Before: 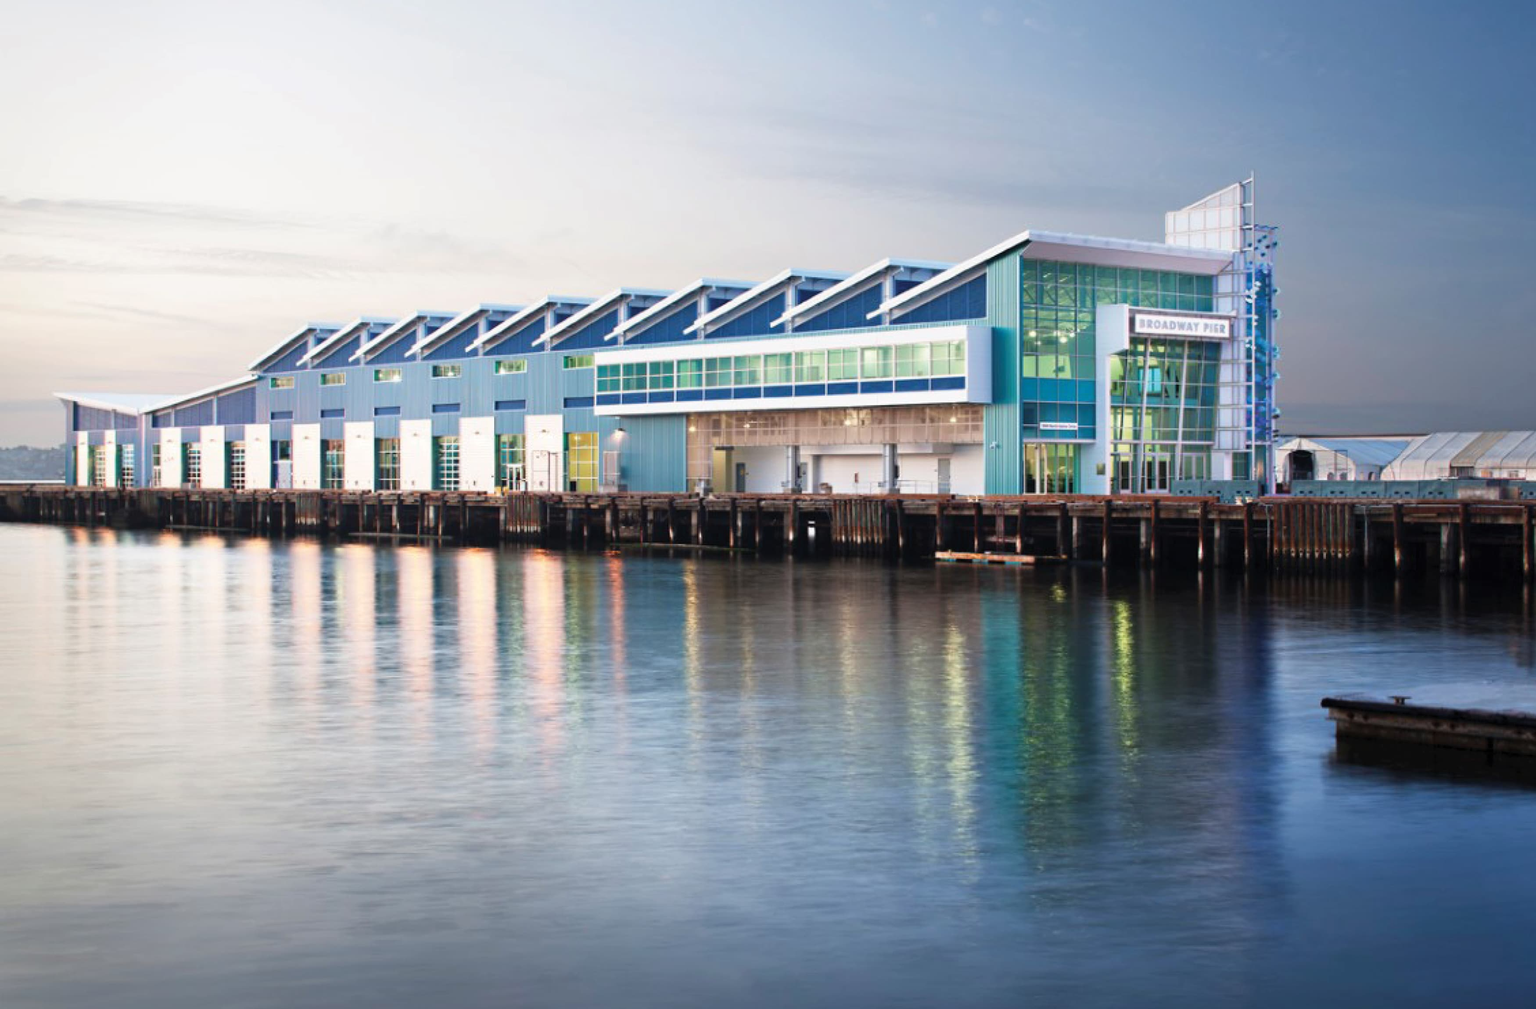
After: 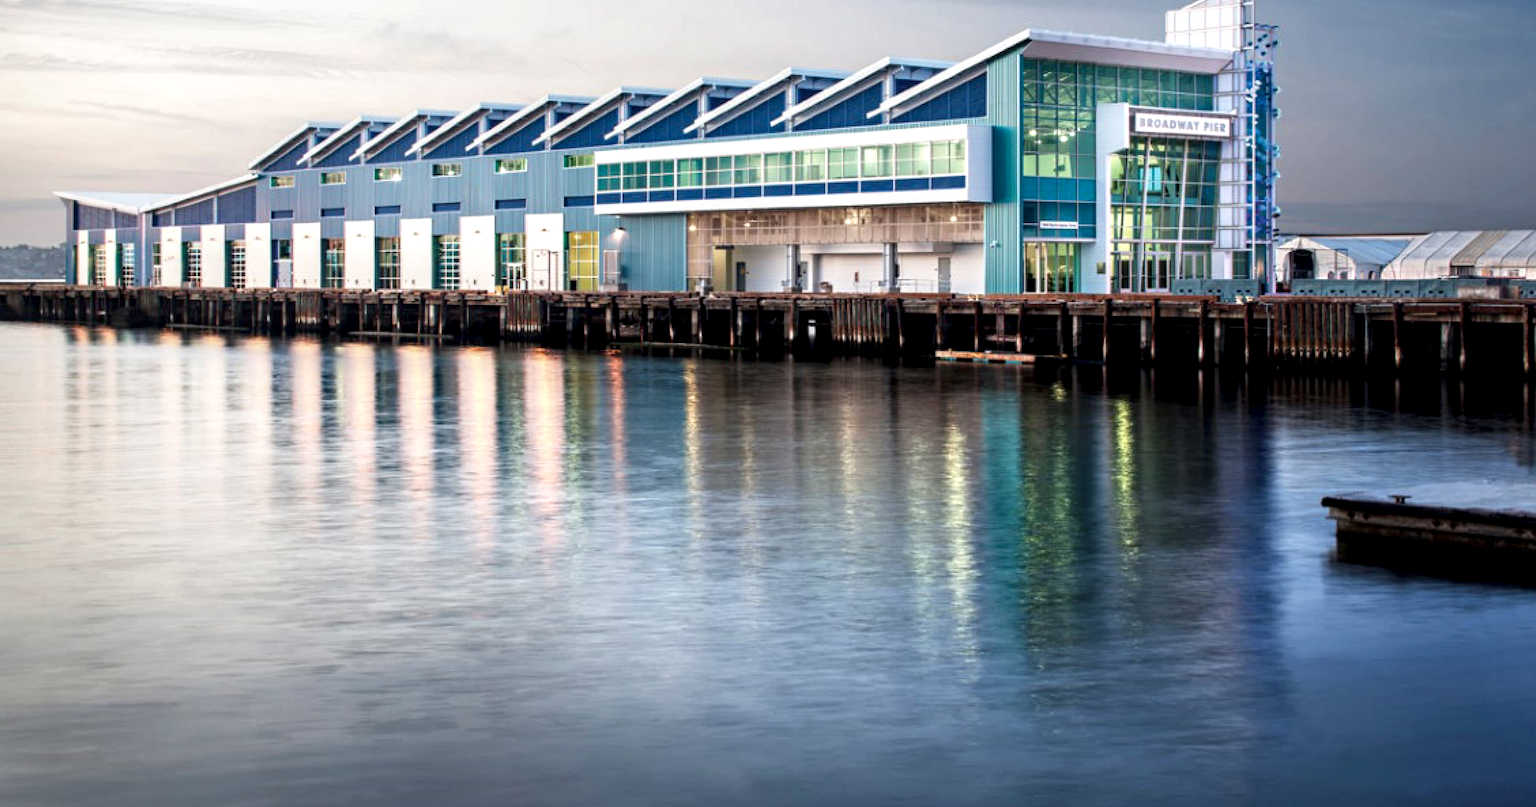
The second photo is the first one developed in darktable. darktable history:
crop and rotate: top 19.998%
local contrast: detail 160%
